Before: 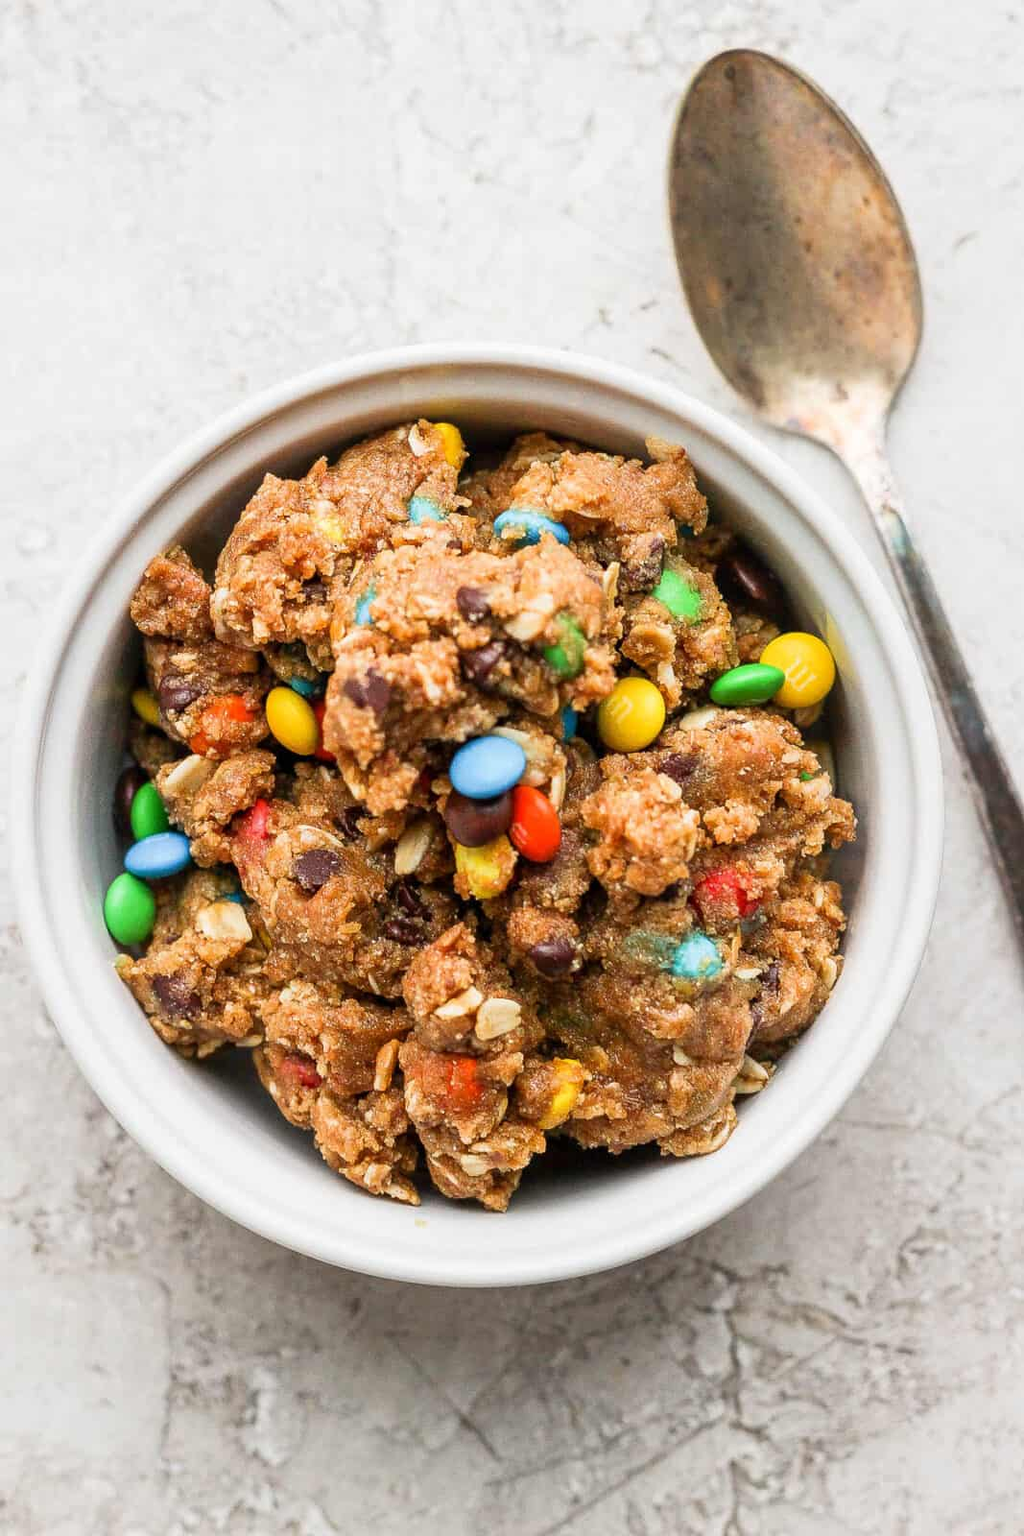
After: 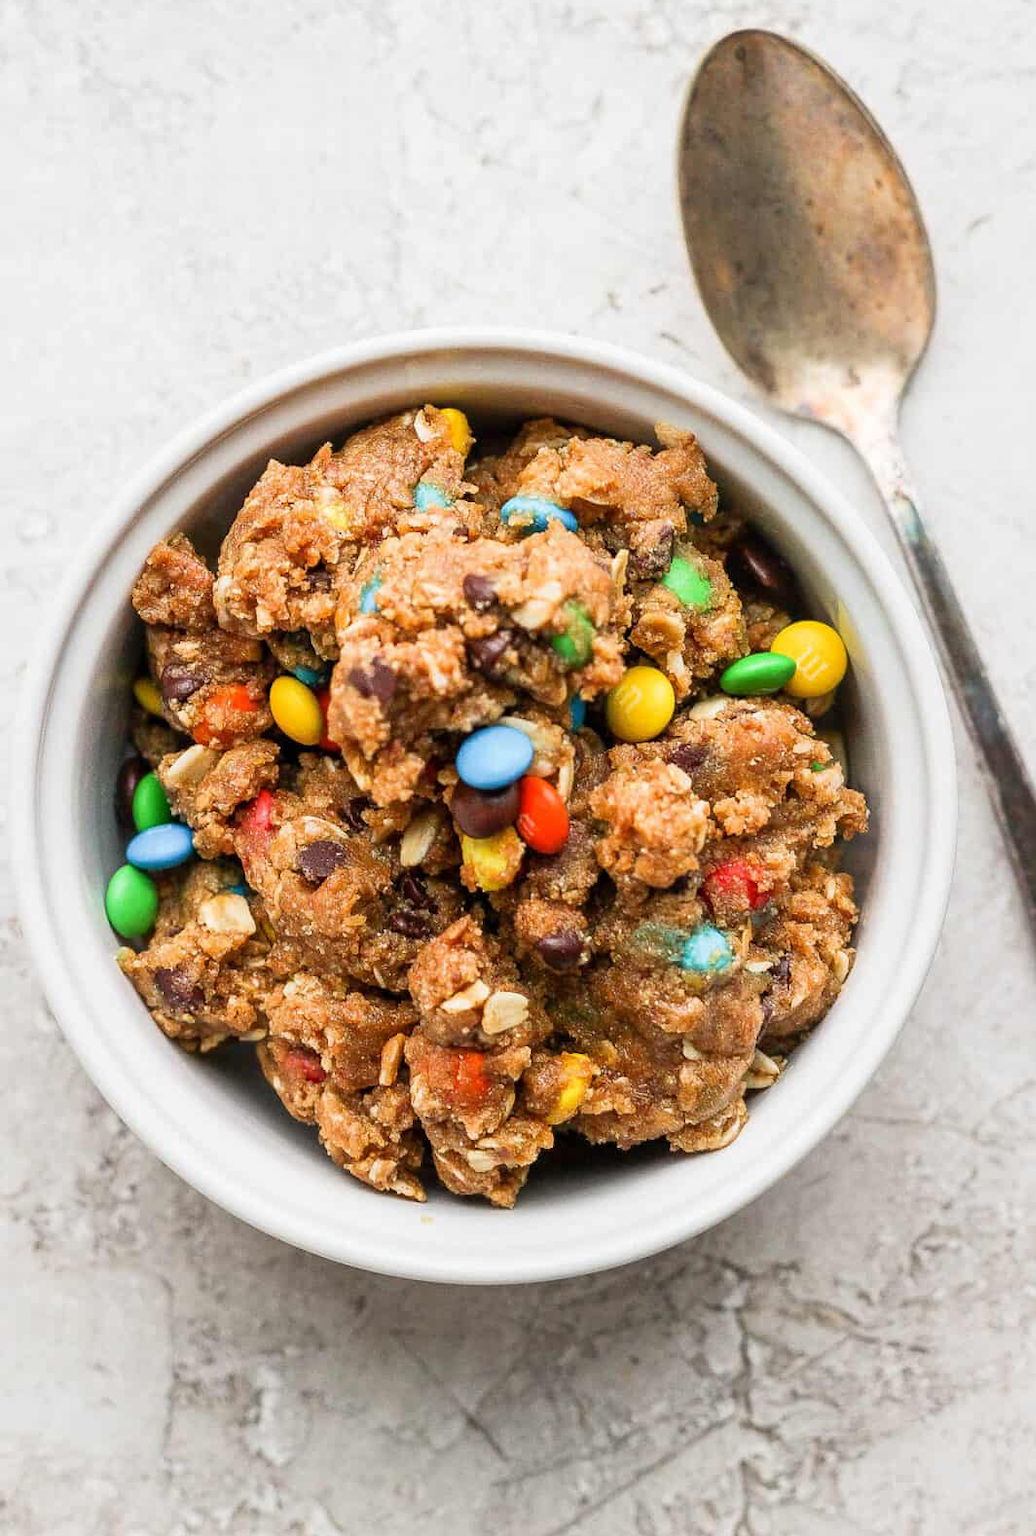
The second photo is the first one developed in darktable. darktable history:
crop: top 1.335%, right 0.095%
